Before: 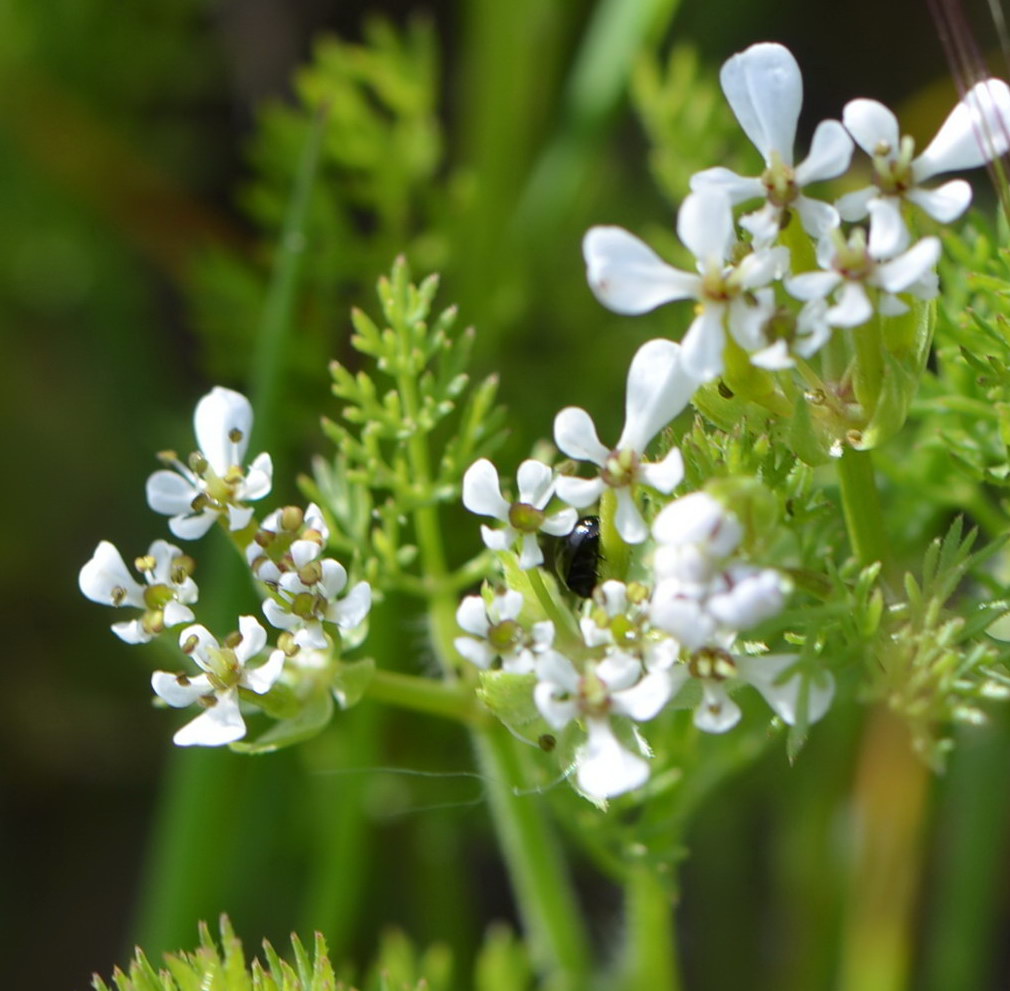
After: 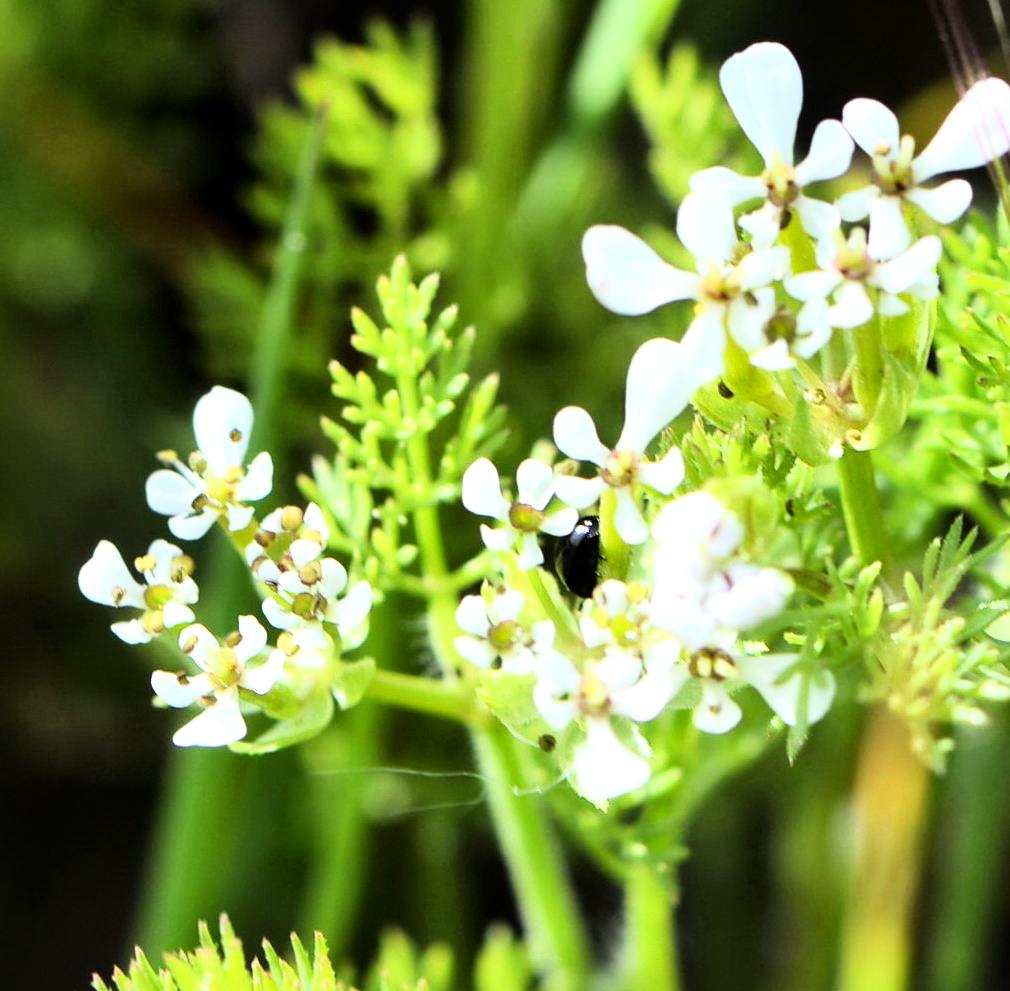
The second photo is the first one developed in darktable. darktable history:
local contrast: mode bilateral grid, contrast 20, coarseness 50, detail 130%, midtone range 0.2
rgb curve: curves: ch0 [(0, 0) (0.21, 0.15) (0.24, 0.21) (0.5, 0.75) (0.75, 0.96) (0.89, 0.99) (1, 1)]; ch1 [(0, 0.02) (0.21, 0.13) (0.25, 0.2) (0.5, 0.67) (0.75, 0.9) (0.89, 0.97) (1, 1)]; ch2 [(0, 0.02) (0.21, 0.13) (0.25, 0.2) (0.5, 0.67) (0.75, 0.9) (0.89, 0.97) (1, 1)], compensate middle gray true
